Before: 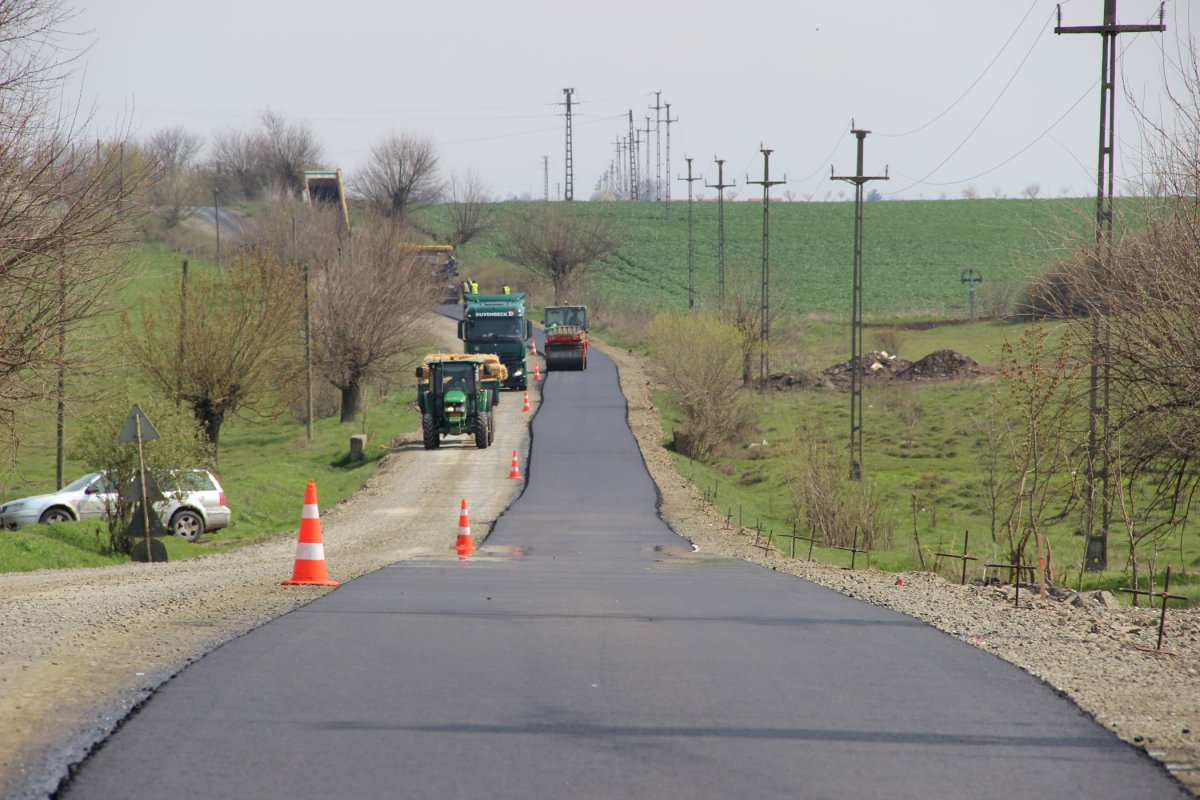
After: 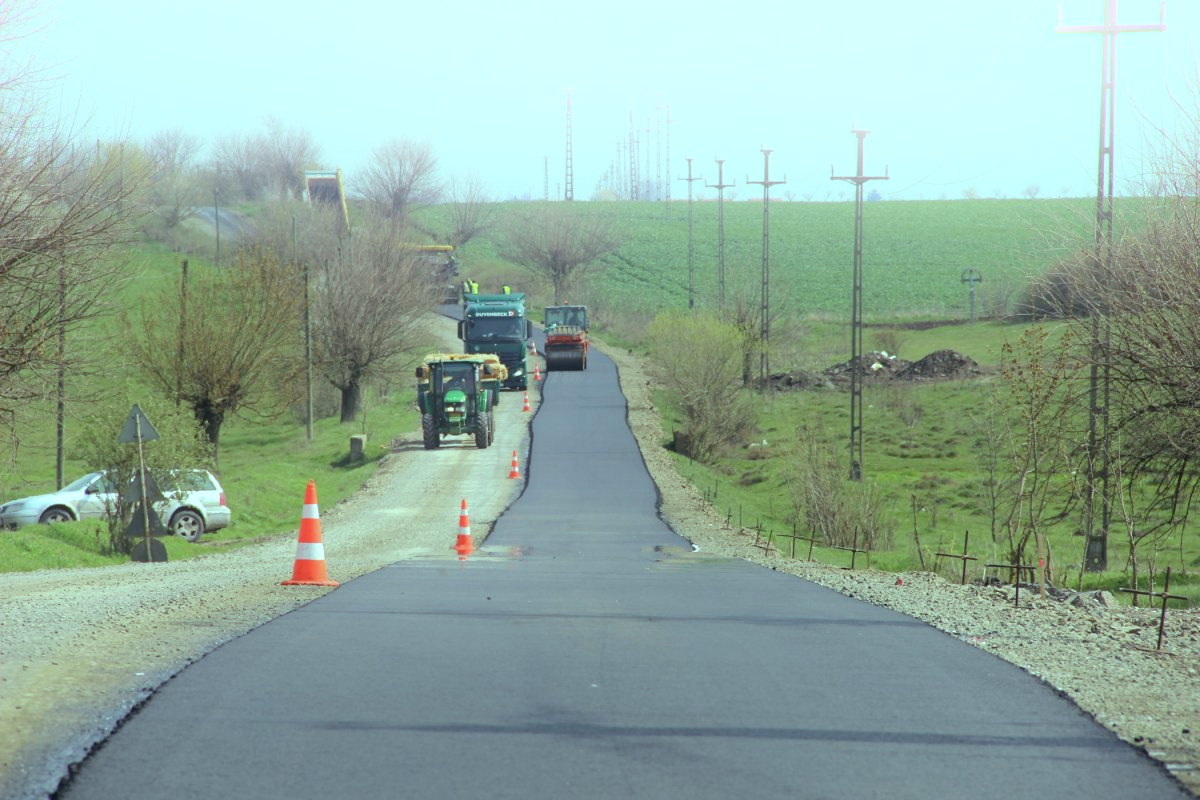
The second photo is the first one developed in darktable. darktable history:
color balance: mode lift, gamma, gain (sRGB), lift [0.997, 0.979, 1.021, 1.011], gamma [1, 1.084, 0.916, 0.998], gain [1, 0.87, 1.13, 1.101], contrast 4.55%, contrast fulcrum 38.24%, output saturation 104.09%
bloom: on, module defaults
